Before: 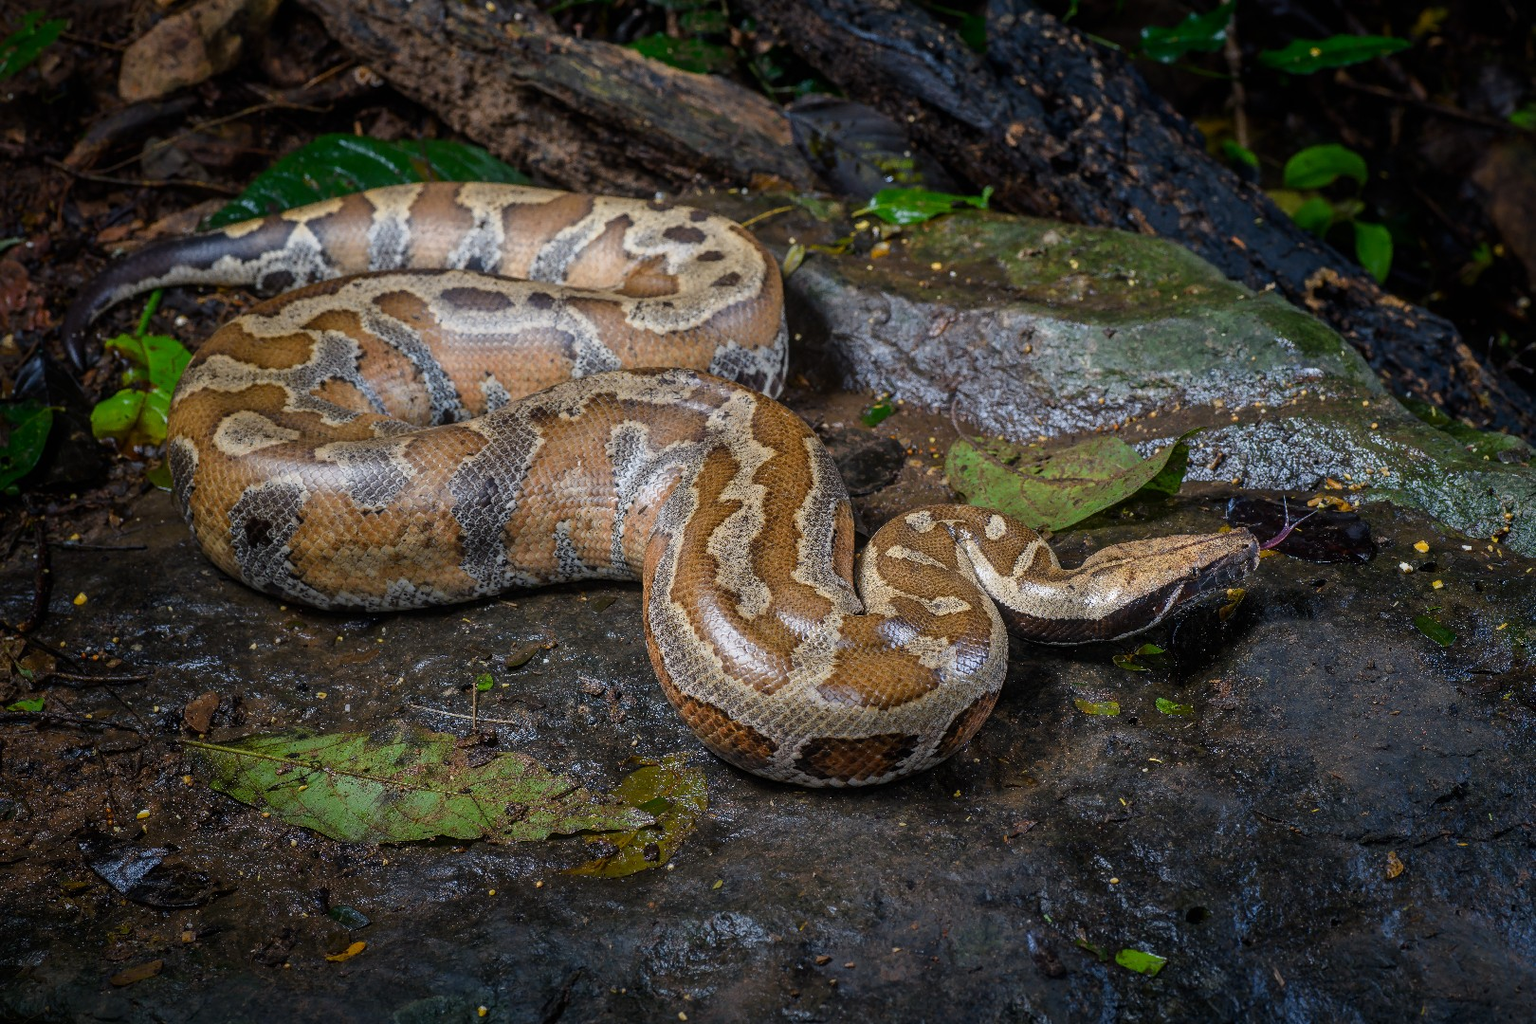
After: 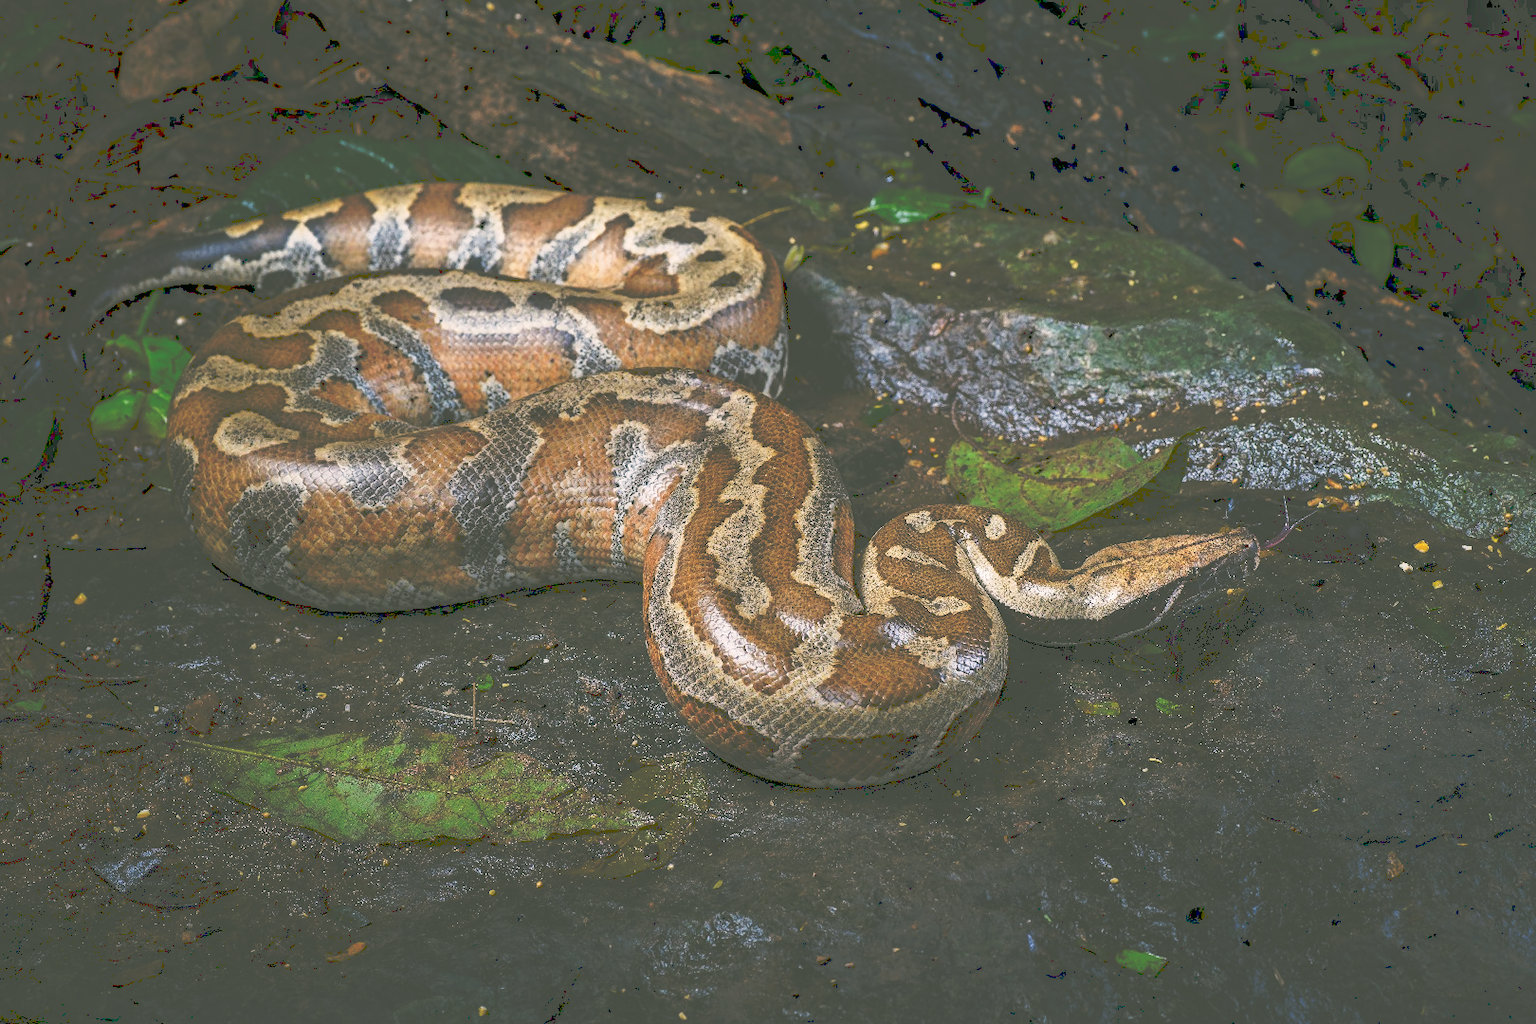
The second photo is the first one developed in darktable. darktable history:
haze removal: strength 0.29, distance 0.25, compatibility mode true, adaptive false
tone curve: curves: ch0 [(0, 0) (0.003, 0.319) (0.011, 0.319) (0.025, 0.323) (0.044, 0.323) (0.069, 0.327) (0.1, 0.33) (0.136, 0.338) (0.177, 0.348) (0.224, 0.361) (0.277, 0.374) (0.335, 0.398) (0.399, 0.444) (0.468, 0.516) (0.543, 0.595) (0.623, 0.694) (0.709, 0.793) (0.801, 0.883) (0.898, 0.942) (1, 1)], preserve colors none
color correction: highlights a* 4.02, highlights b* 4.98, shadows a* -7.55, shadows b* 4.98
